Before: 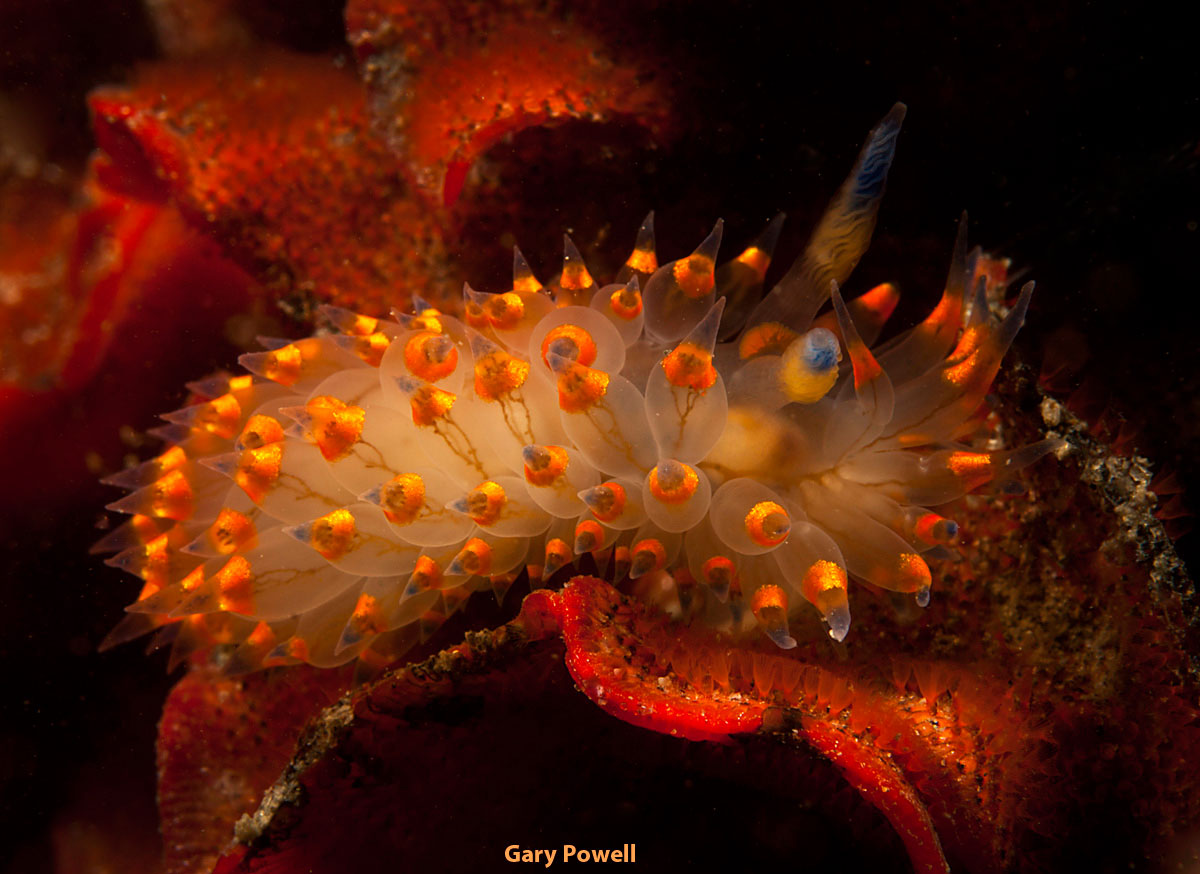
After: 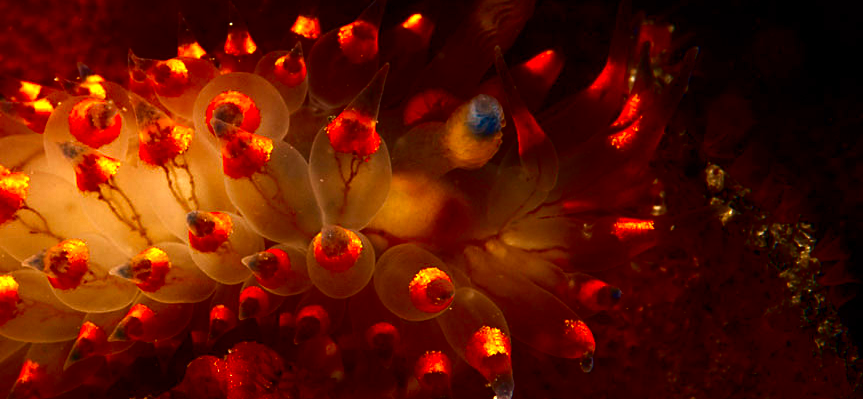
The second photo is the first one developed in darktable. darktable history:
exposure: black level correction 0, exposure 0.691 EV, compensate highlight preservation false
contrast brightness saturation: contrast 0.094, brightness -0.58, saturation 0.168
crop and rotate: left 28.041%, top 26.899%, bottom 27.412%
